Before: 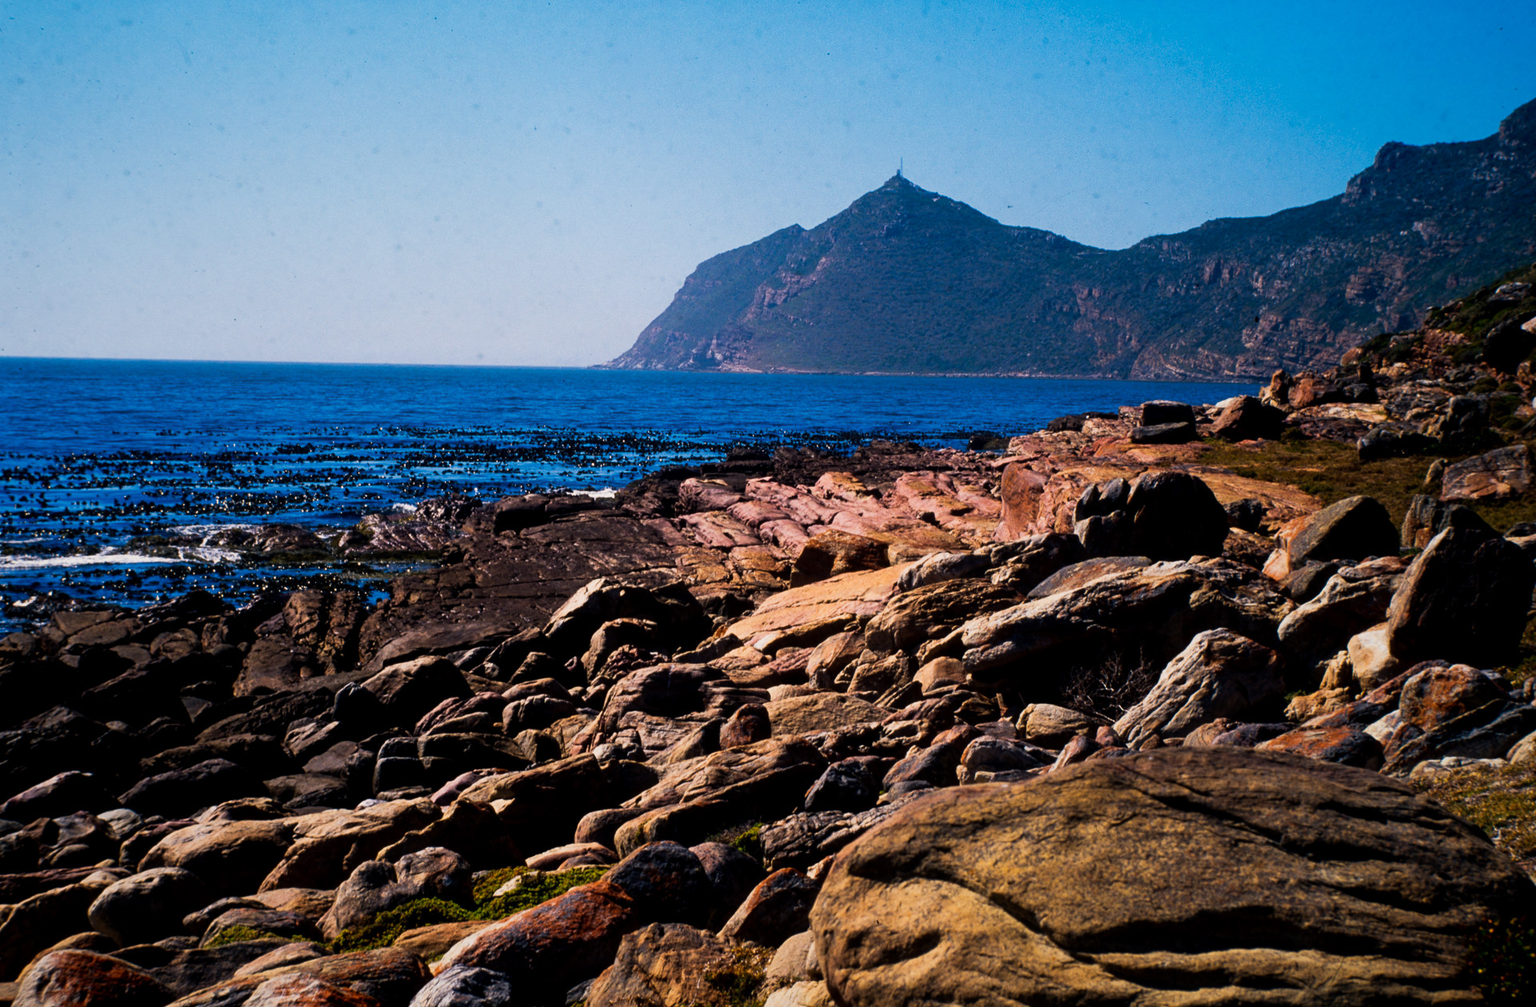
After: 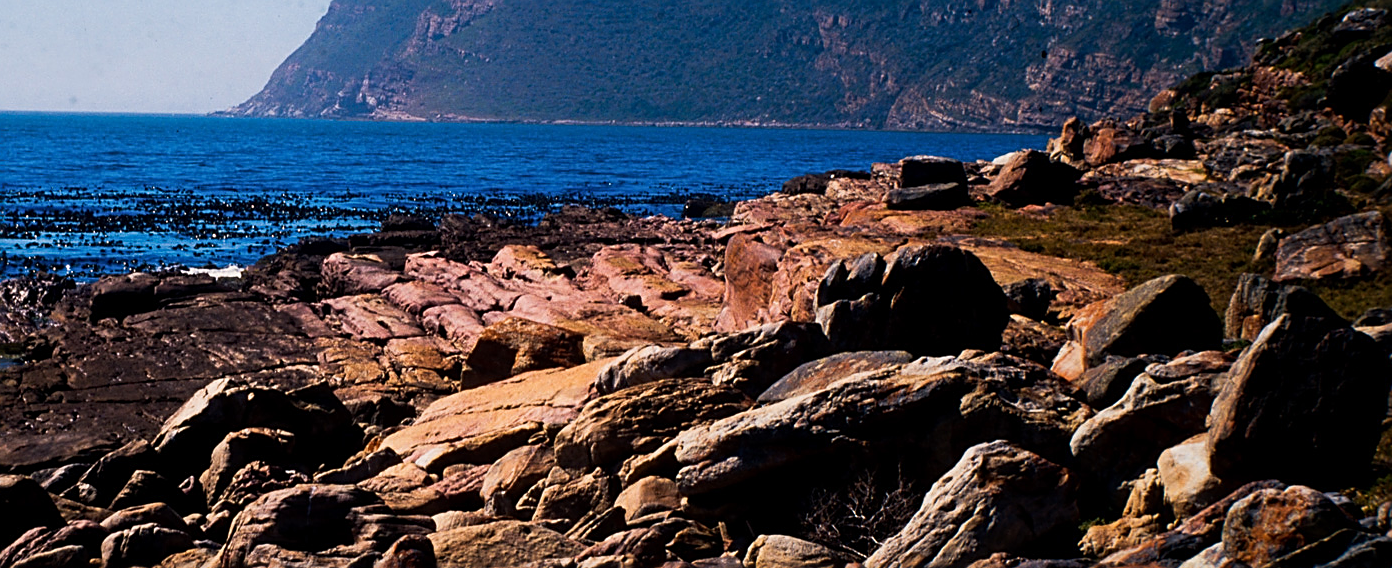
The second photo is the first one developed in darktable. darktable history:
crop and rotate: left 27.45%, top 27.479%, bottom 27.327%
sharpen: on, module defaults
